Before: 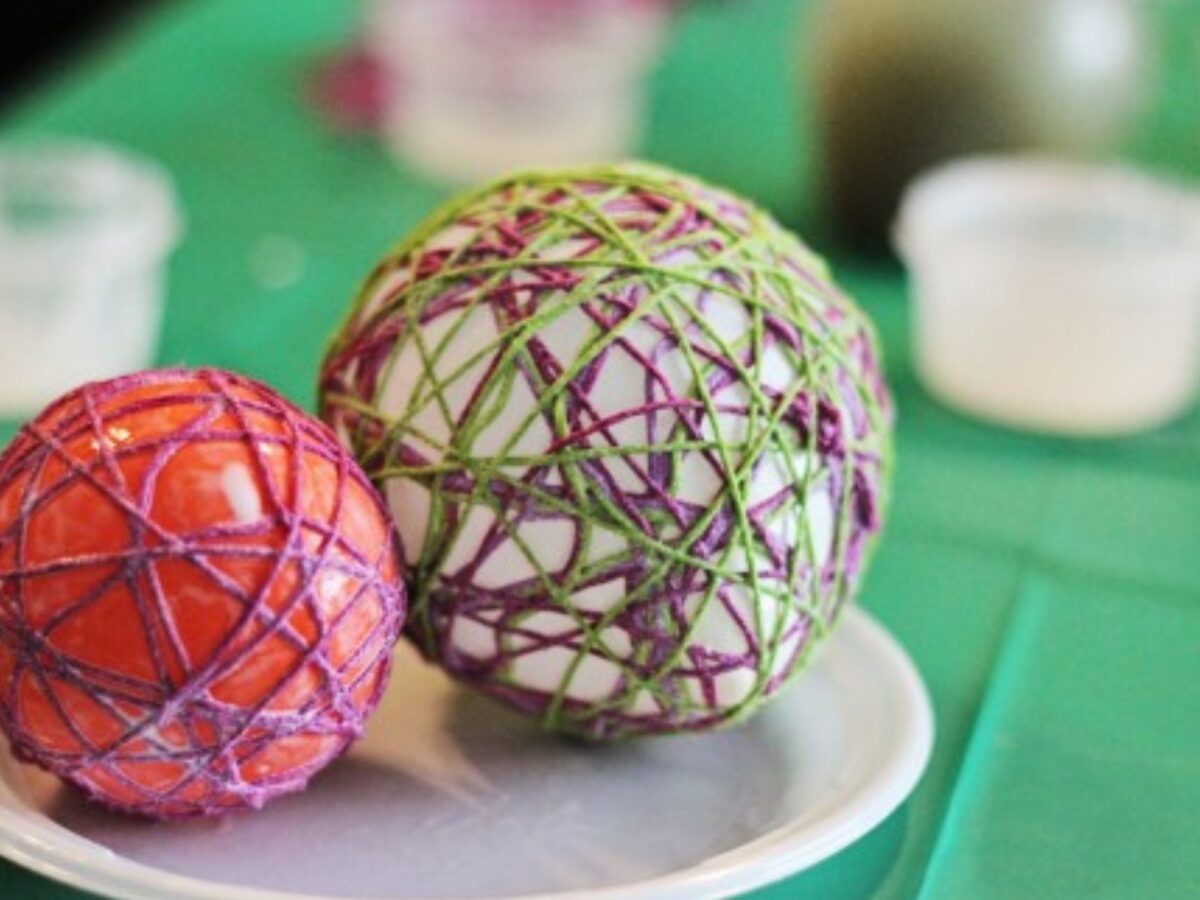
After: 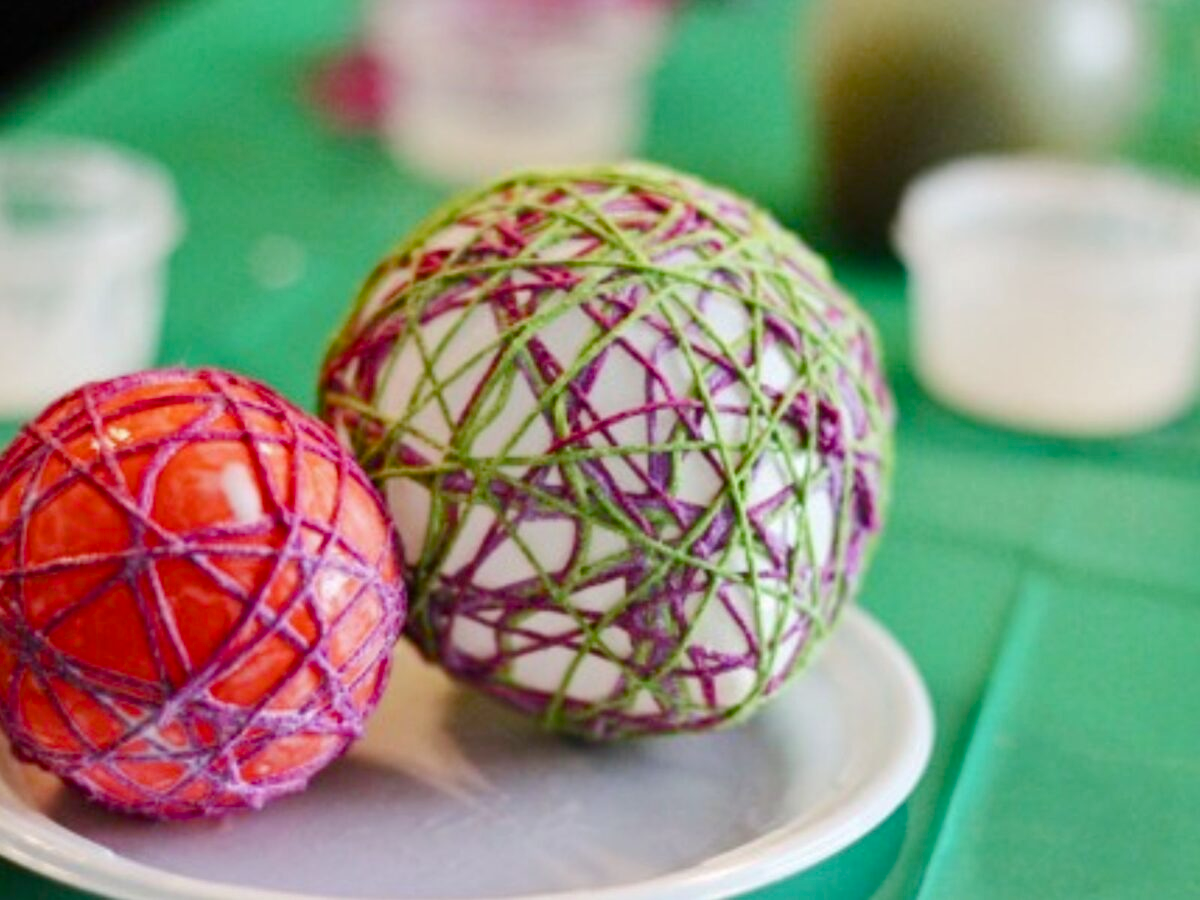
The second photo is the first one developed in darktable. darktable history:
color balance rgb: white fulcrum 1.01 EV, perceptual saturation grading › global saturation 13.982%, perceptual saturation grading › highlights -30.058%, perceptual saturation grading › shadows 50.82%, global vibrance 9.675%
tone equalizer: -8 EV 0.042 EV, edges refinement/feathering 500, mask exposure compensation -1.57 EV, preserve details no
